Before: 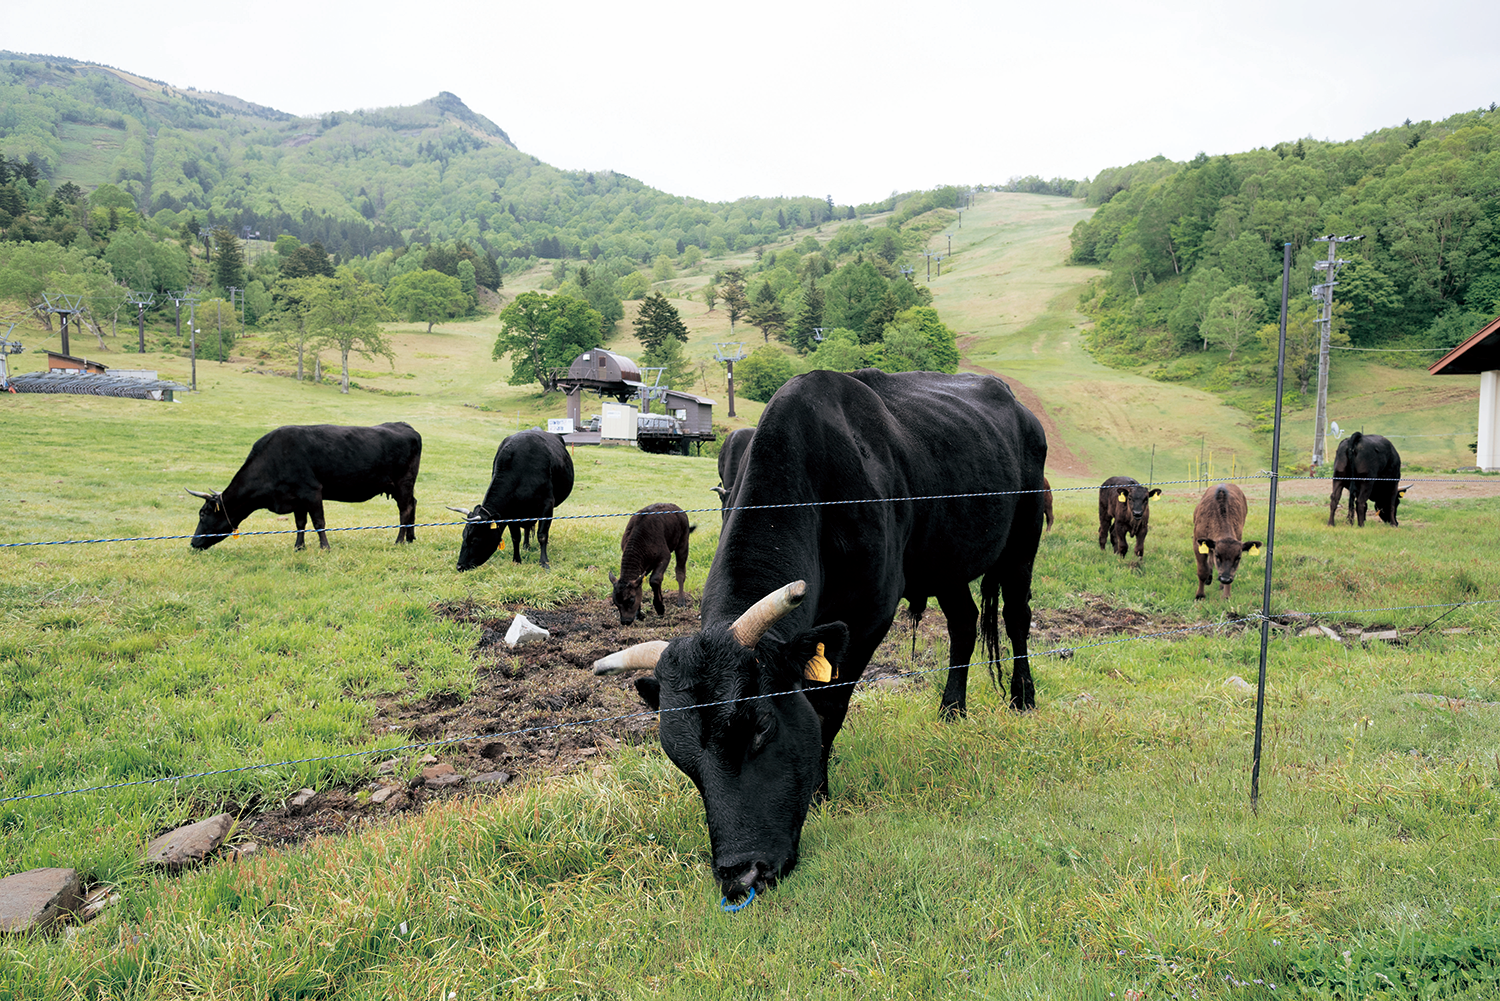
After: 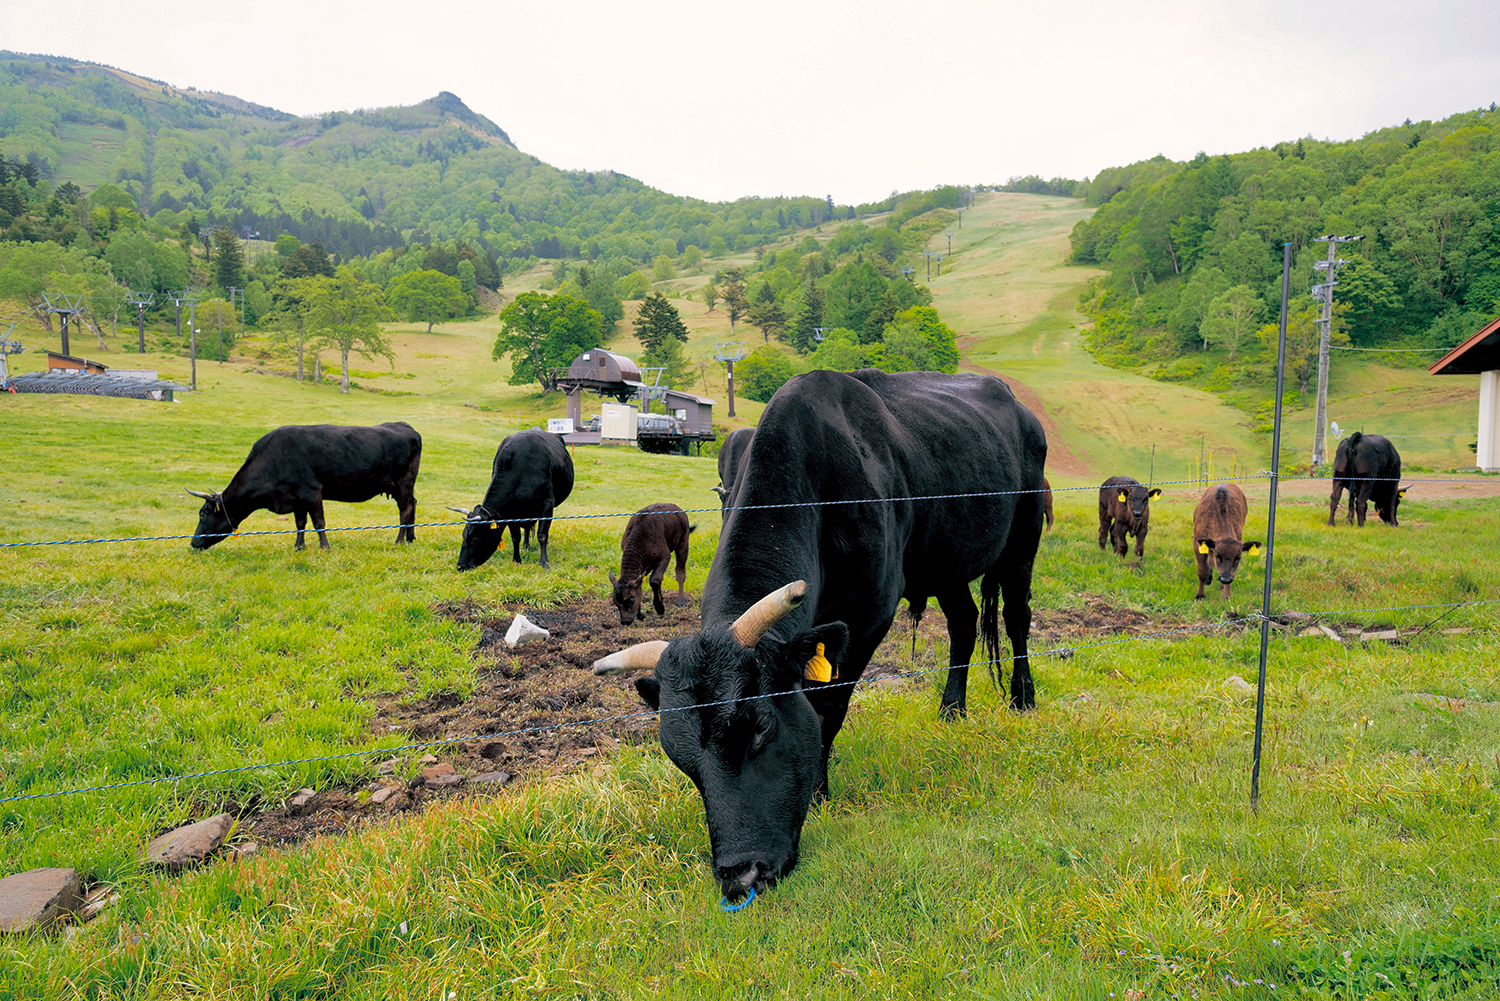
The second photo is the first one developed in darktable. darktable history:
color balance rgb: highlights gain › chroma 1.091%, highlights gain › hue 60.16°, linear chroma grading › global chroma 15.152%, perceptual saturation grading › global saturation 11.248%, global vibrance 20%
shadows and highlights: on, module defaults
